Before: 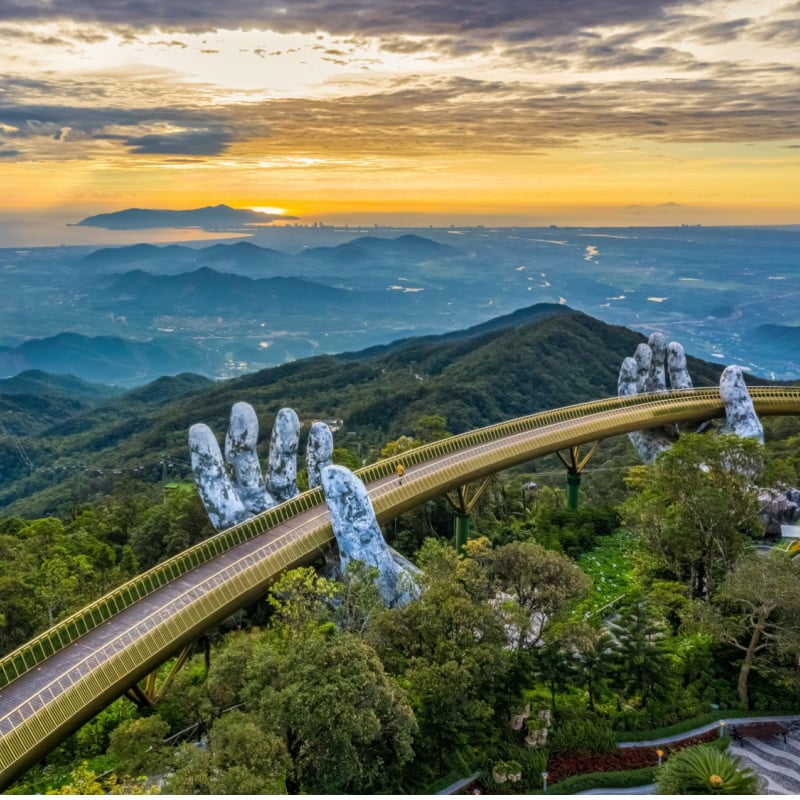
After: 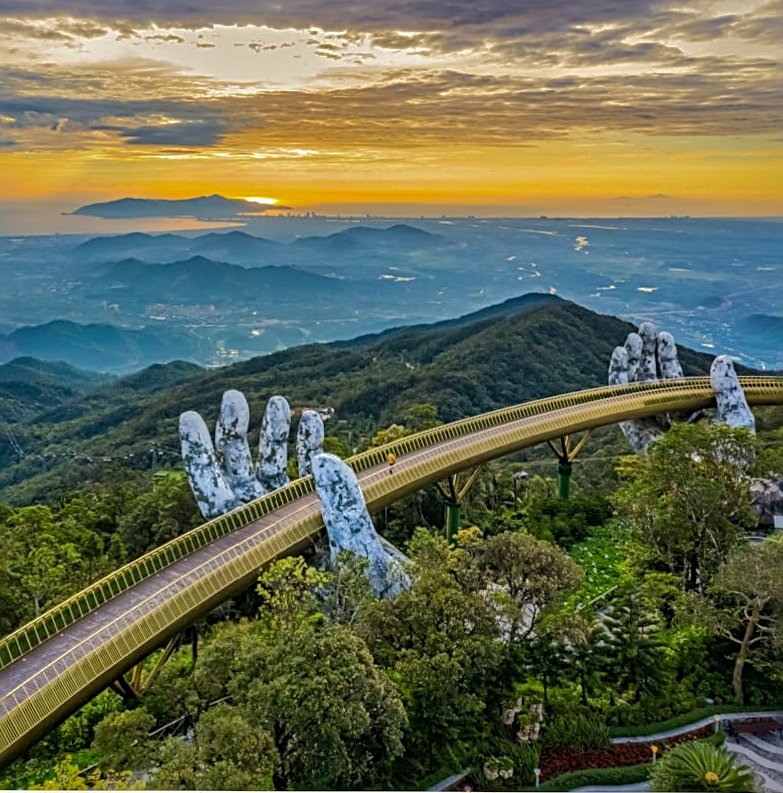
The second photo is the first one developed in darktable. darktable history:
sharpen: radius 2.531, amount 0.628
color correction: highlights b* 3
rotate and perspective: rotation 0.226°, lens shift (vertical) -0.042, crop left 0.023, crop right 0.982, crop top 0.006, crop bottom 0.994
shadows and highlights: shadows -19.91, highlights -73.15
